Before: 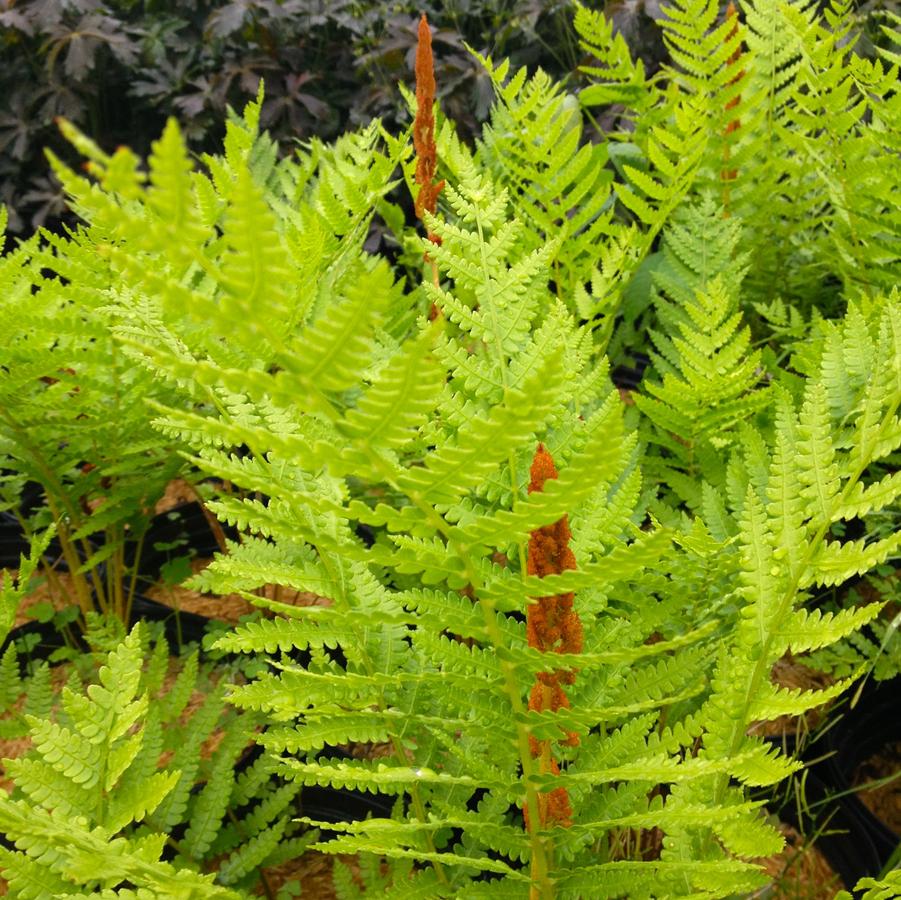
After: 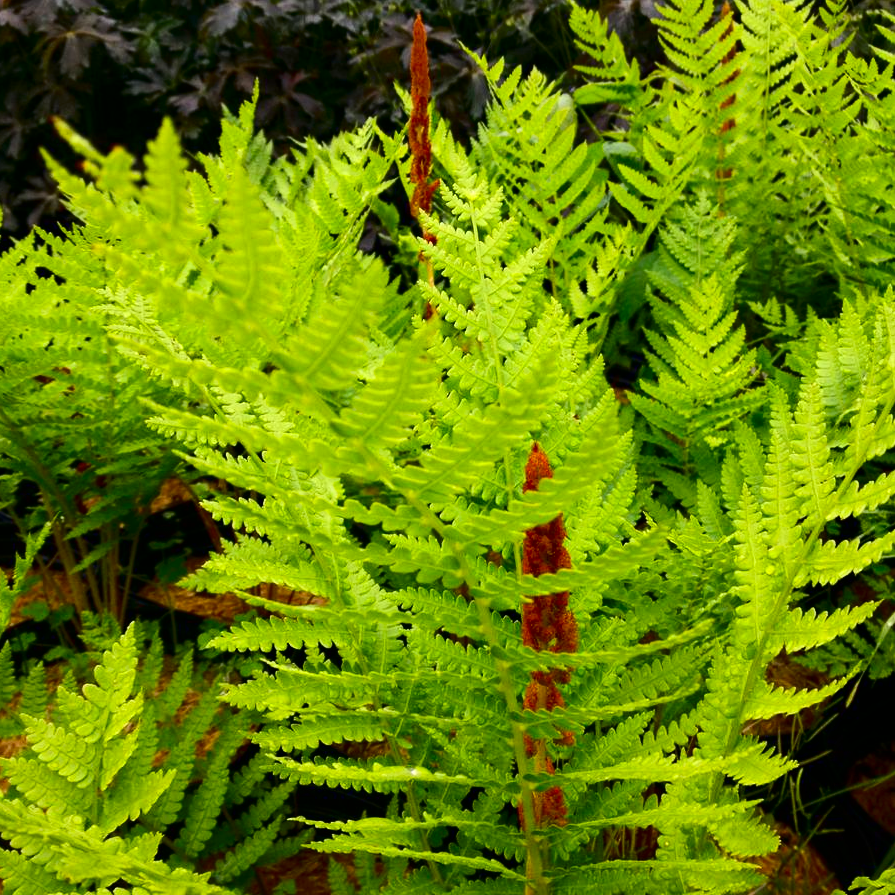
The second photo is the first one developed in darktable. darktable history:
contrast brightness saturation: contrast 0.223, brightness -0.193, saturation 0.23
crop and rotate: left 0.616%, top 0.21%, bottom 0.338%
